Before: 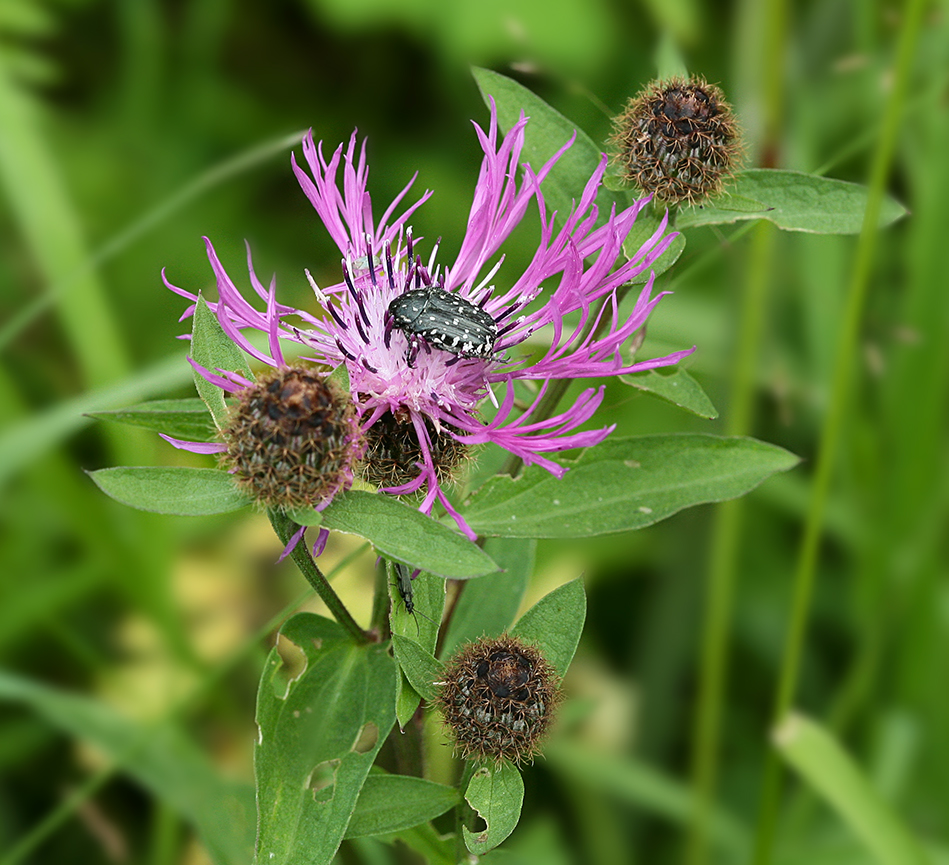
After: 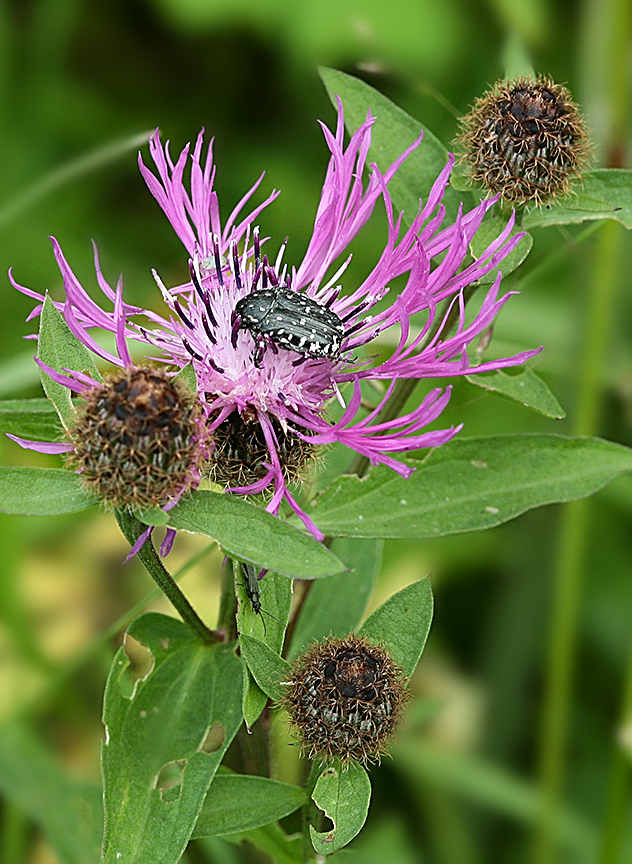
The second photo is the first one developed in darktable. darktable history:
sharpen: on, module defaults
crop and rotate: left 16.191%, right 17.2%
